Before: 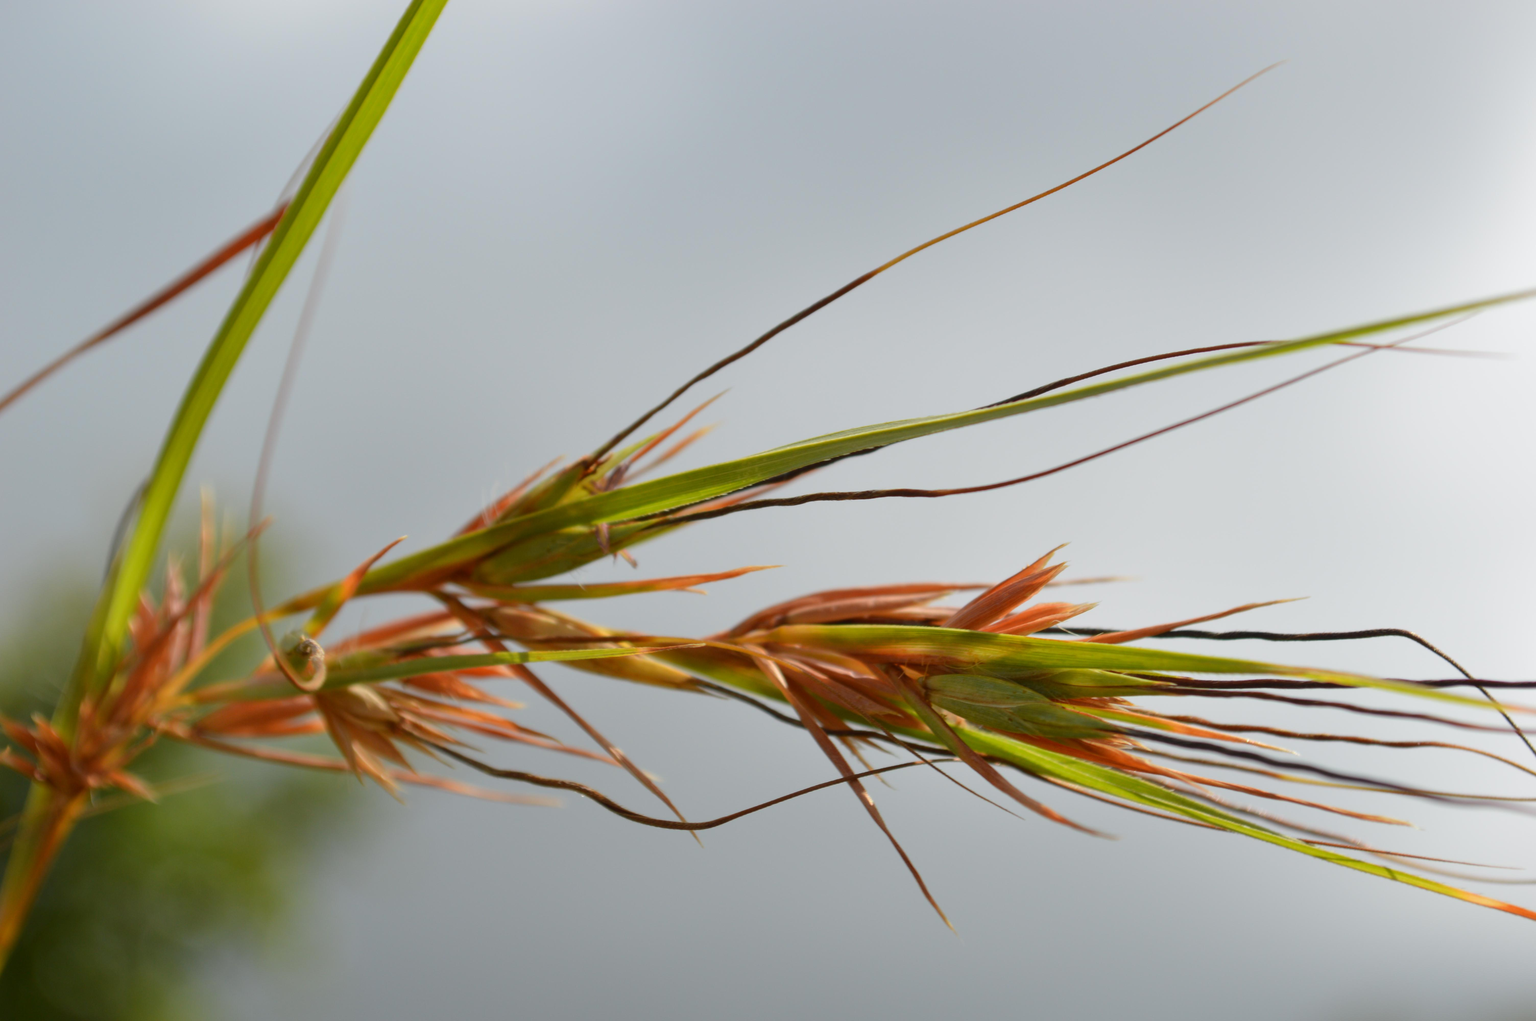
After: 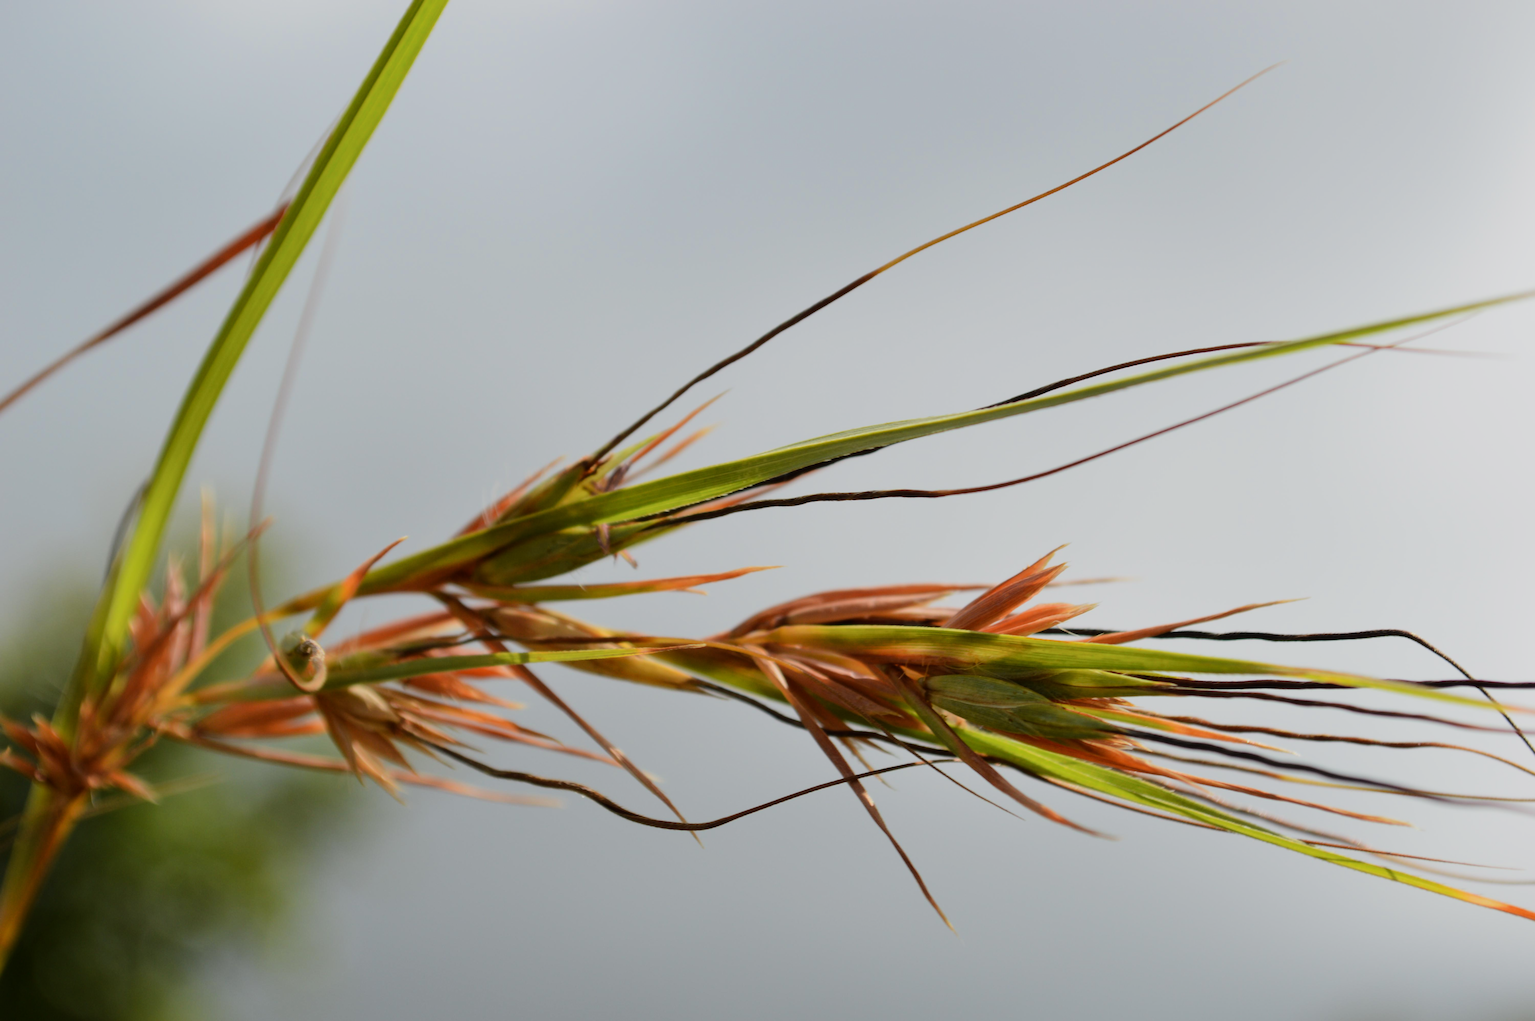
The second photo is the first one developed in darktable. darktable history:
filmic rgb: black relative exposure -7.5 EV, white relative exposure 5 EV, hardness 3.31, contrast 1.3, contrast in shadows safe
bloom: size 13.65%, threshold 98.39%, strength 4.82%
white balance: emerald 1
